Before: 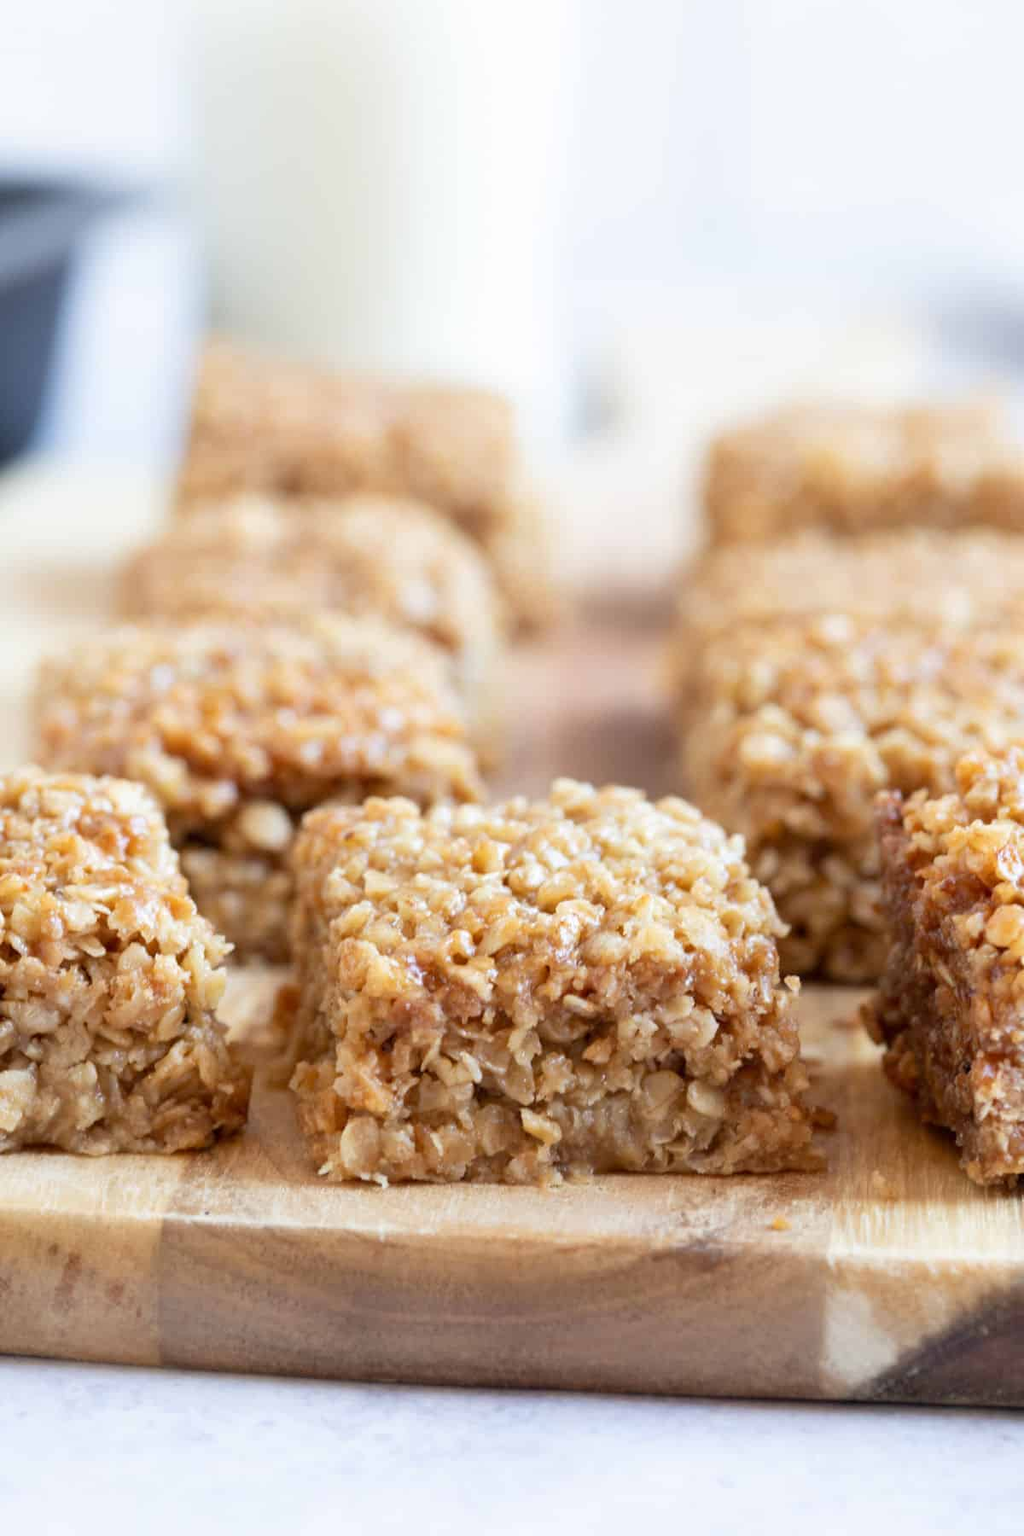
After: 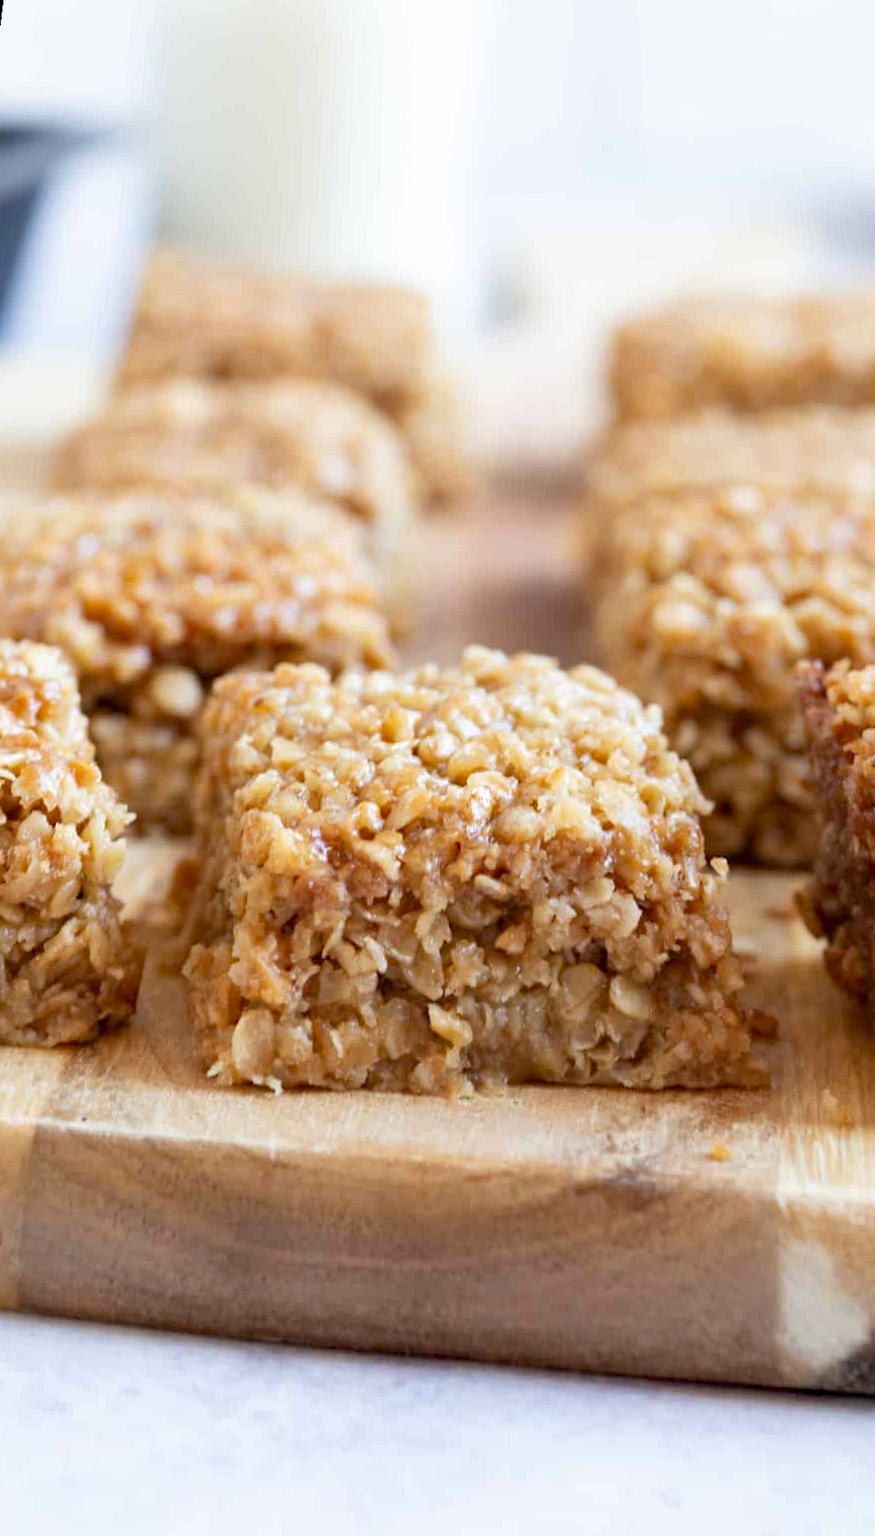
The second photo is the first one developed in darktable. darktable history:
rotate and perspective: rotation 0.72°, lens shift (vertical) -0.352, lens shift (horizontal) -0.051, crop left 0.152, crop right 0.859, crop top 0.019, crop bottom 0.964
crop: bottom 0.071%
haze removal: strength 0.29, distance 0.25, compatibility mode true, adaptive false
